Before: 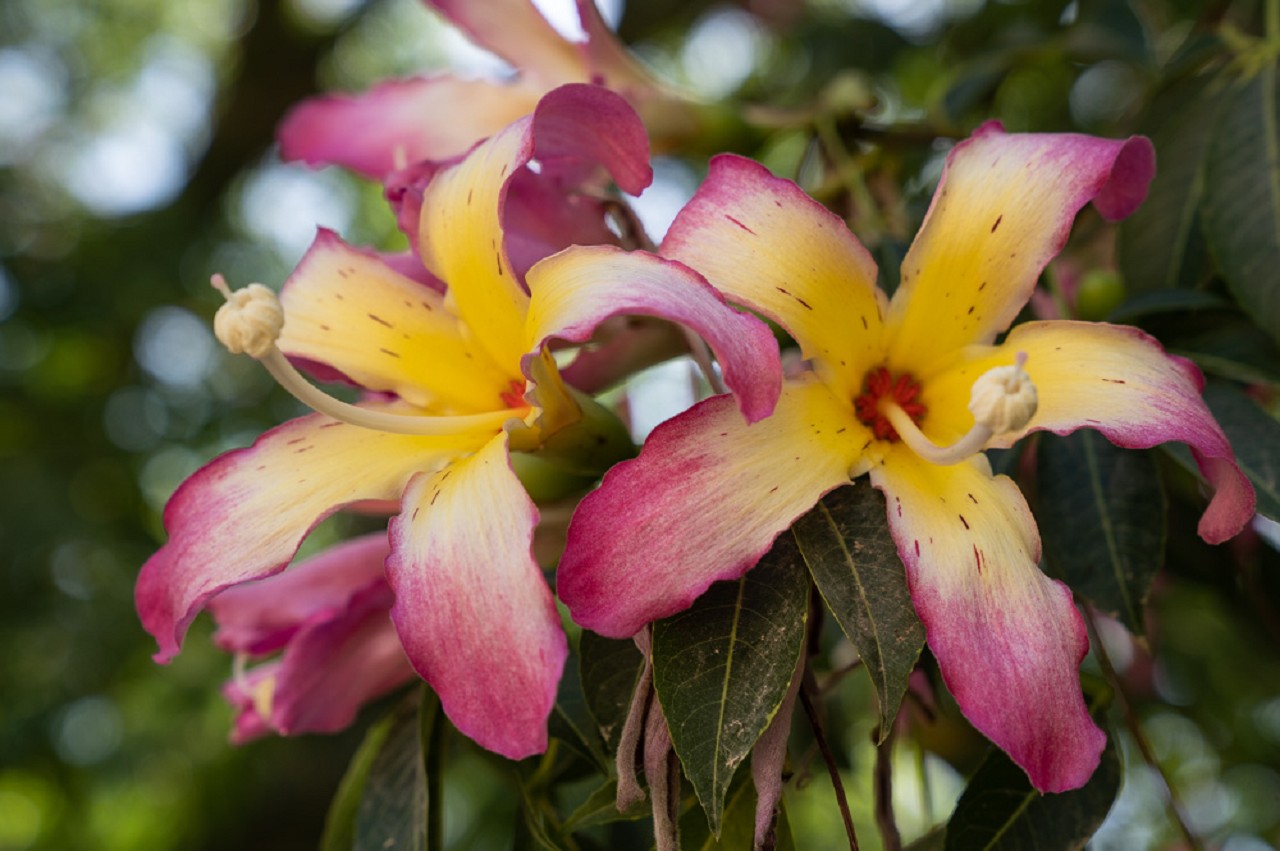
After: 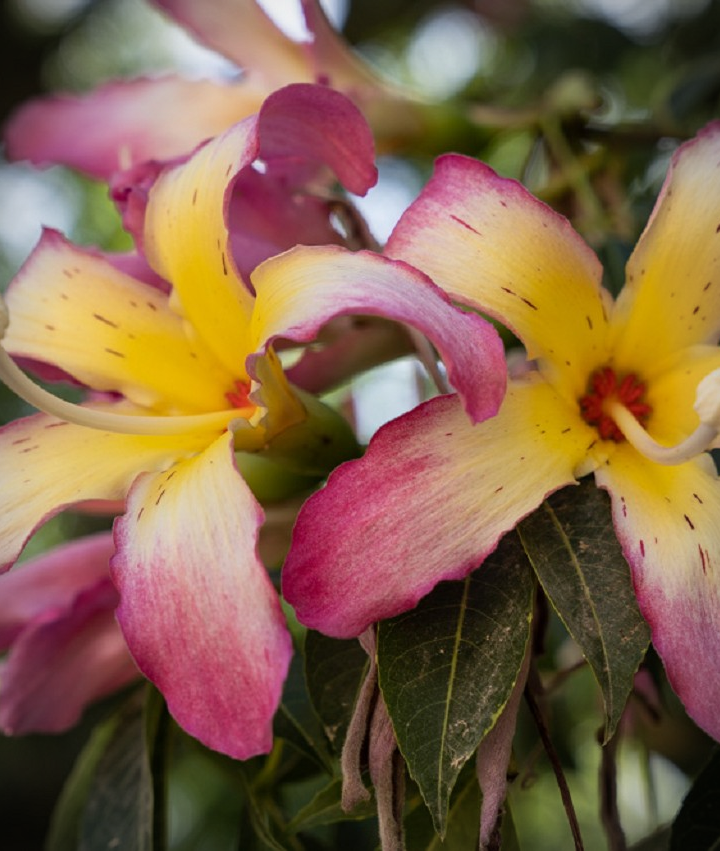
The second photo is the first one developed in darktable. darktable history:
vignetting: fall-off start 87%, automatic ratio true
crop: left 21.496%, right 22.254%
